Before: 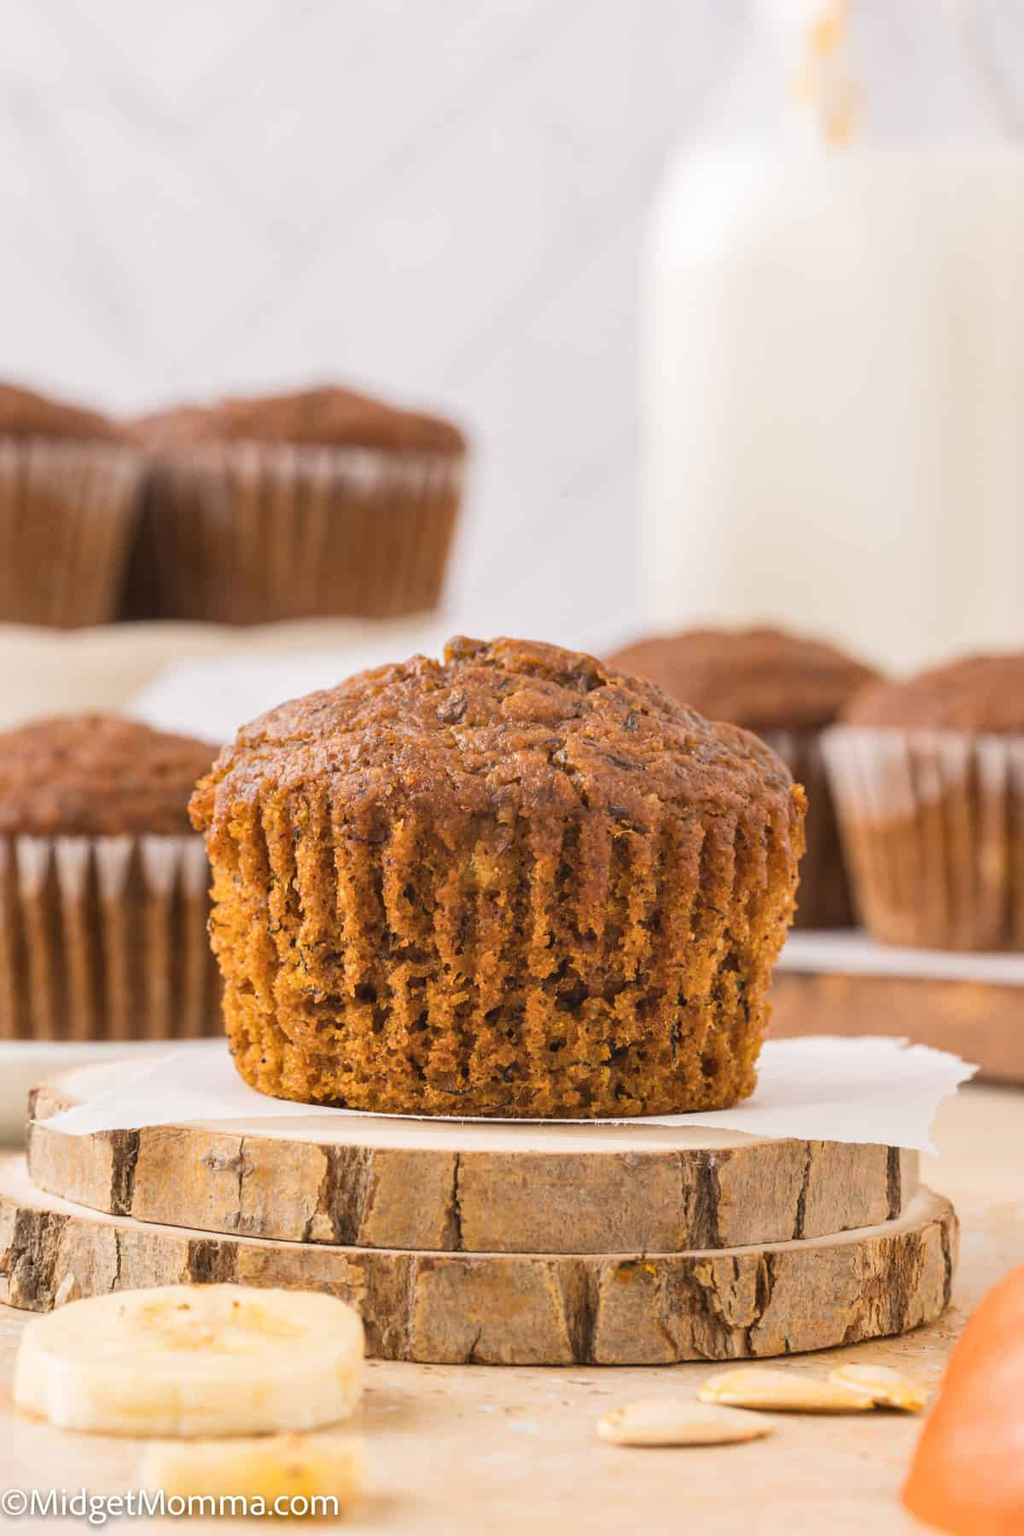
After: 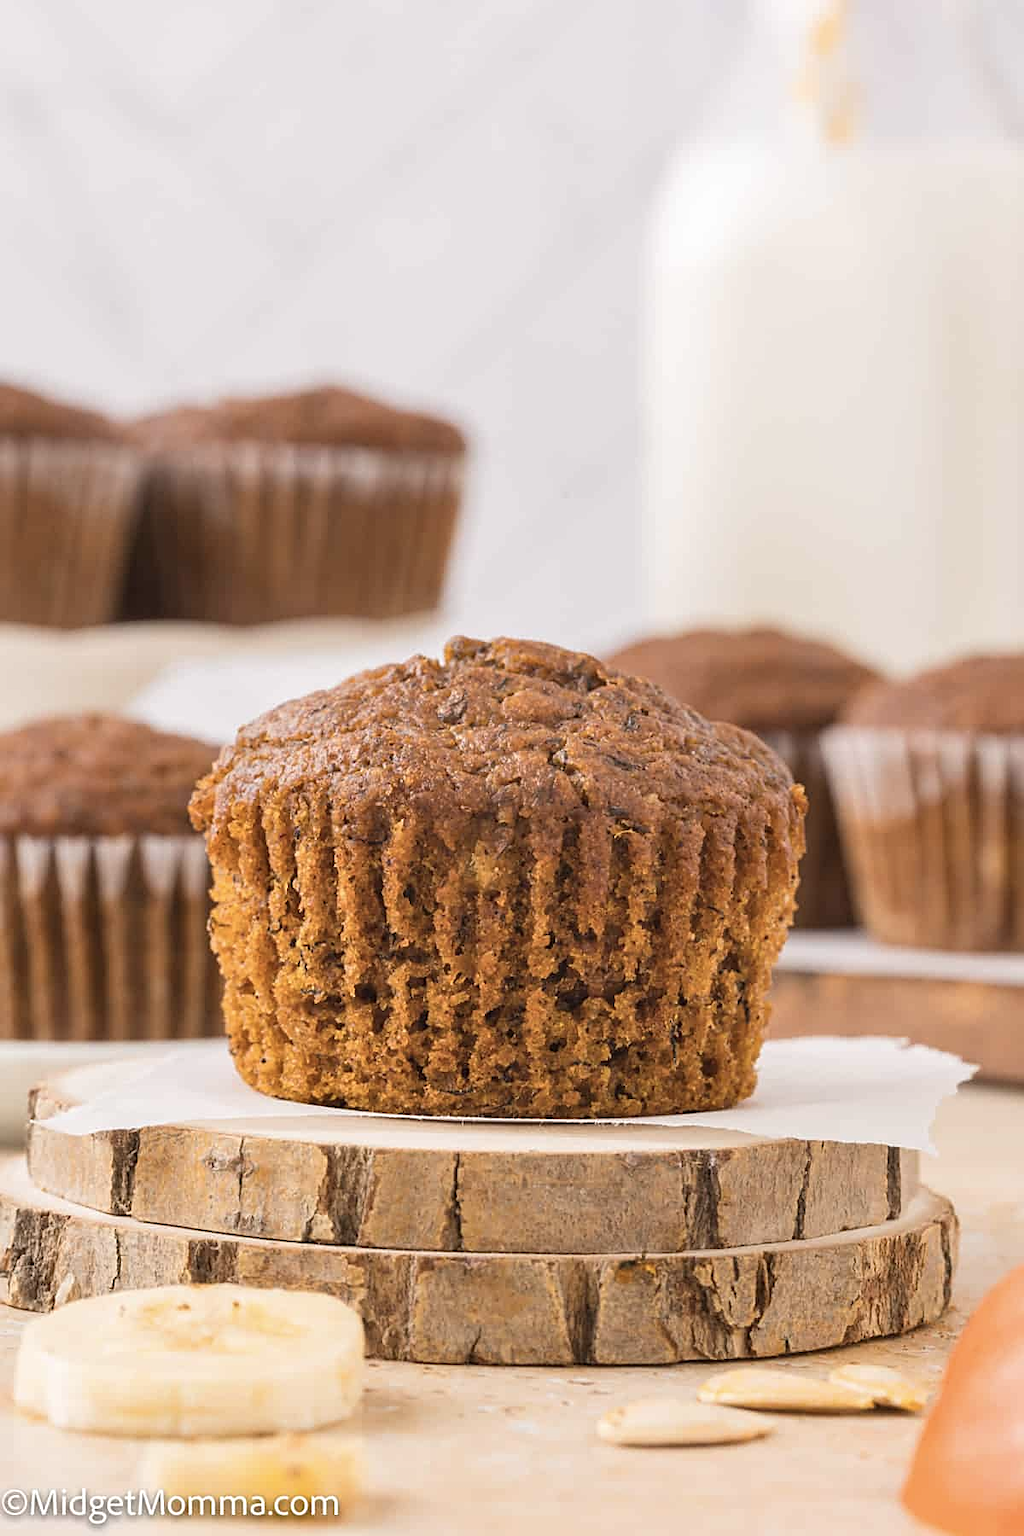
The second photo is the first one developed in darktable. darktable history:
contrast brightness saturation: saturation -0.167
sharpen: on, module defaults
